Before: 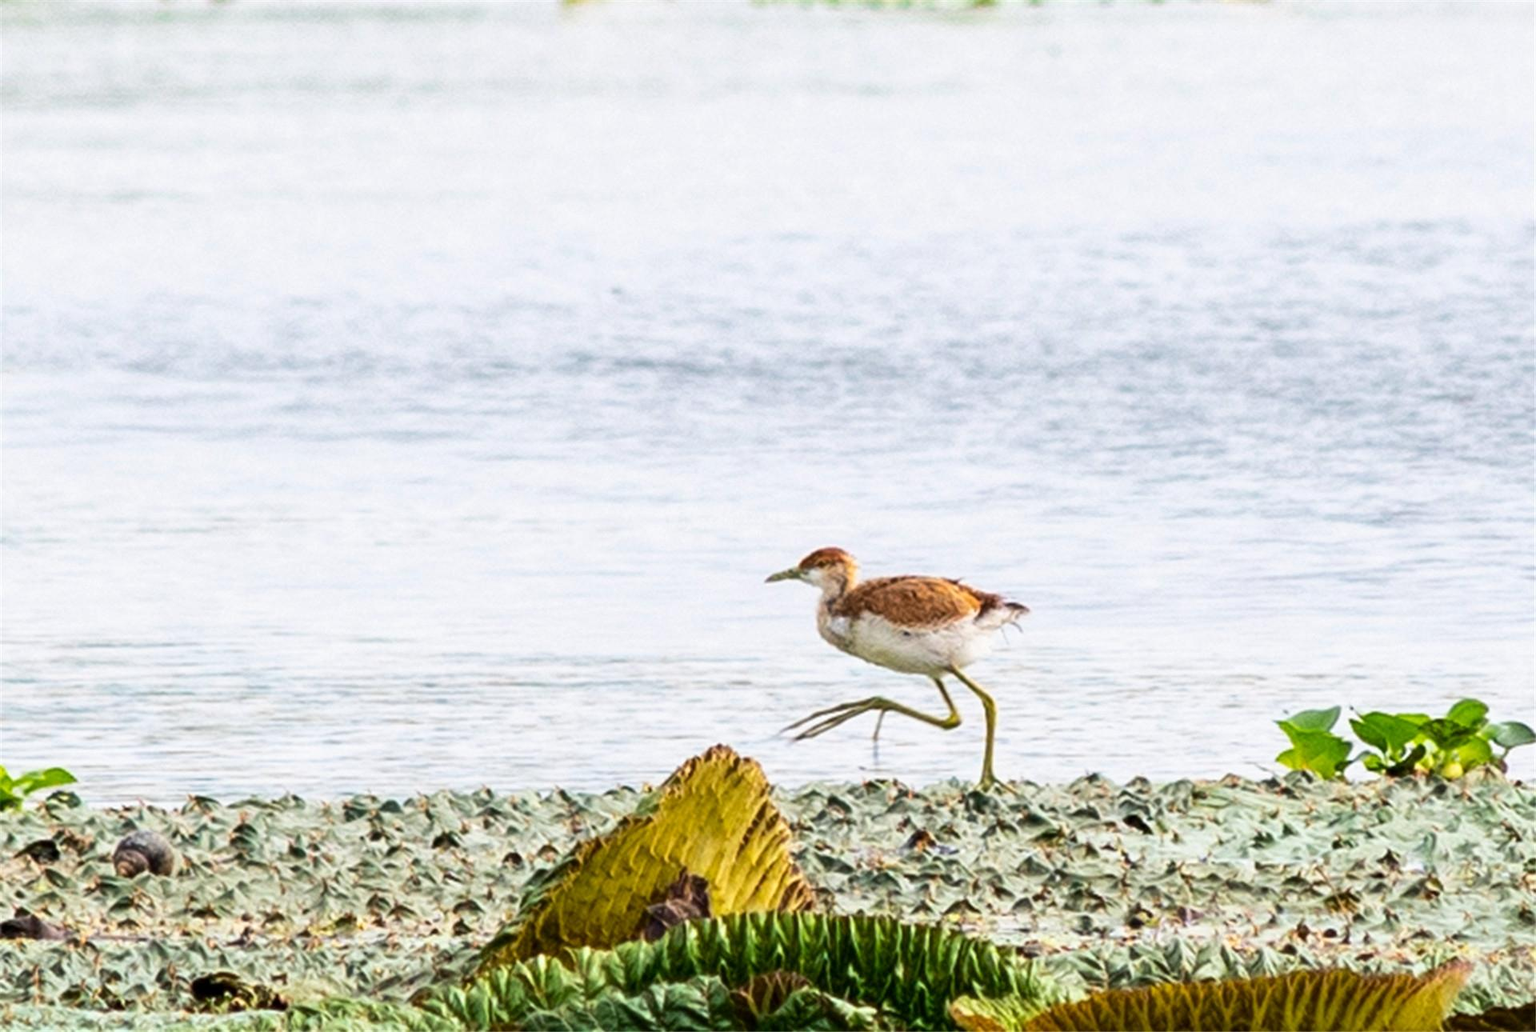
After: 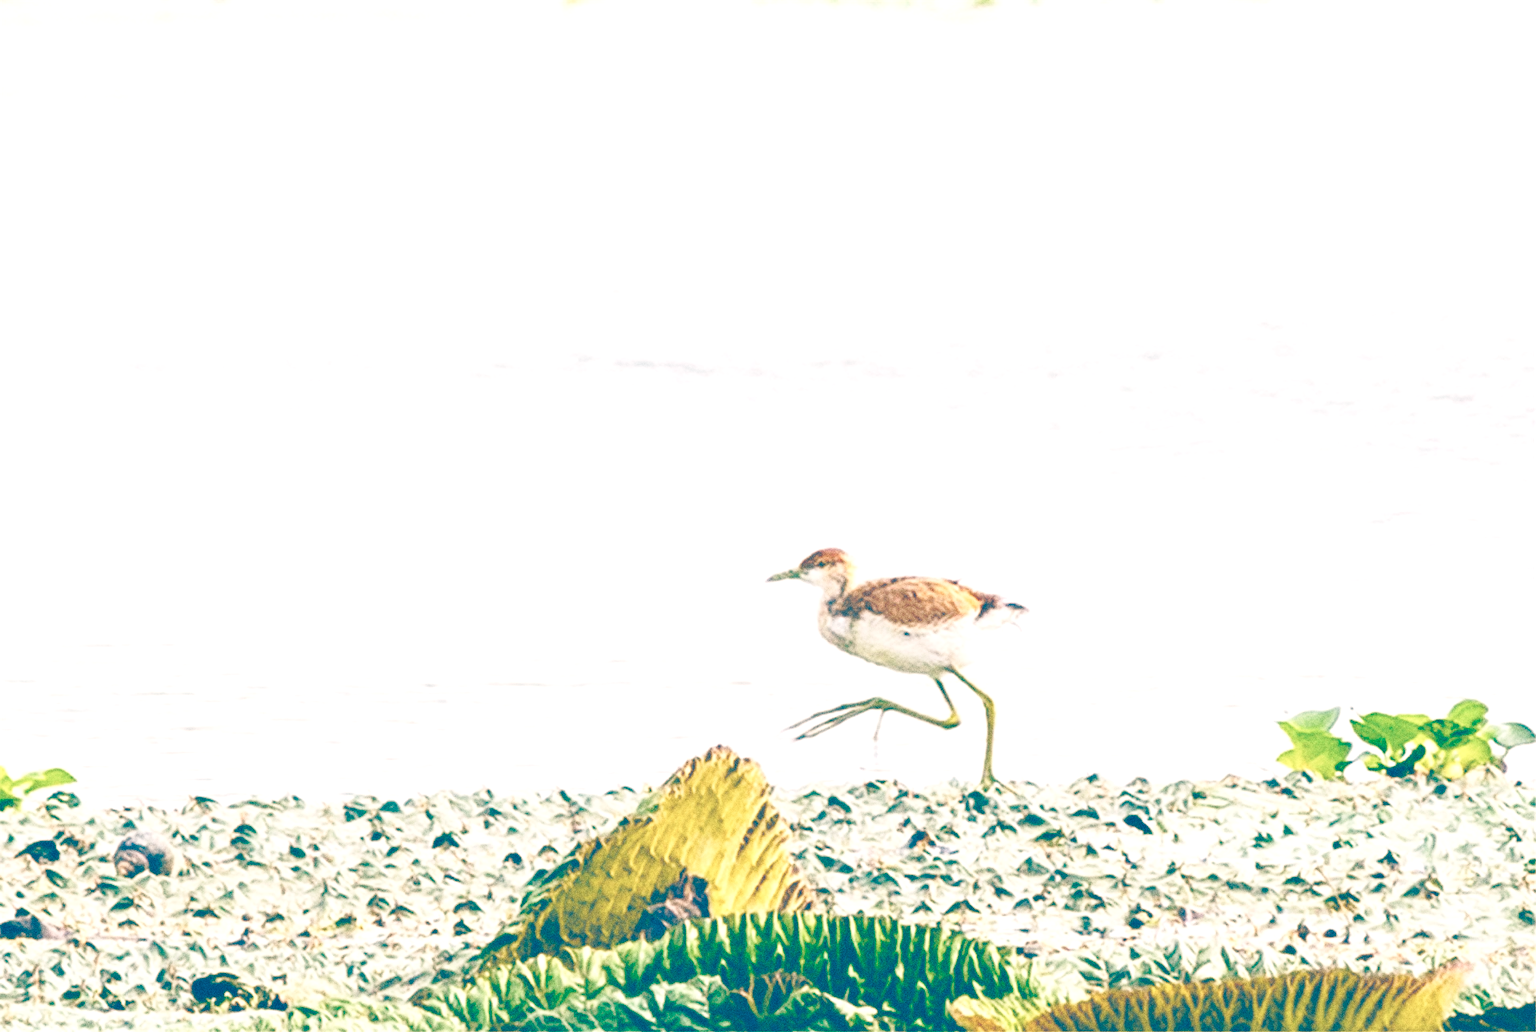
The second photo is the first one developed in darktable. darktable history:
base curve: curves: ch0 [(0, 0.007) (0.028, 0.063) (0.121, 0.311) (0.46, 0.743) (0.859, 0.957) (1, 1)], preserve colors none
grain: coarseness 0.09 ISO, strength 40%
color balance: lift [1.006, 0.985, 1.002, 1.015], gamma [1, 0.953, 1.008, 1.047], gain [1.076, 1.13, 1.004, 0.87]
tone curve: curves: ch0 [(0, 0) (0.004, 0.008) (0.077, 0.156) (0.169, 0.29) (0.774, 0.774) (1, 1)], color space Lab, linked channels, preserve colors none
tone equalizer: -8 EV -0.75 EV, -7 EV -0.7 EV, -6 EV -0.6 EV, -5 EV -0.4 EV, -3 EV 0.4 EV, -2 EV 0.6 EV, -1 EV 0.7 EV, +0 EV 0.75 EV, edges refinement/feathering 500, mask exposure compensation -1.57 EV, preserve details no
